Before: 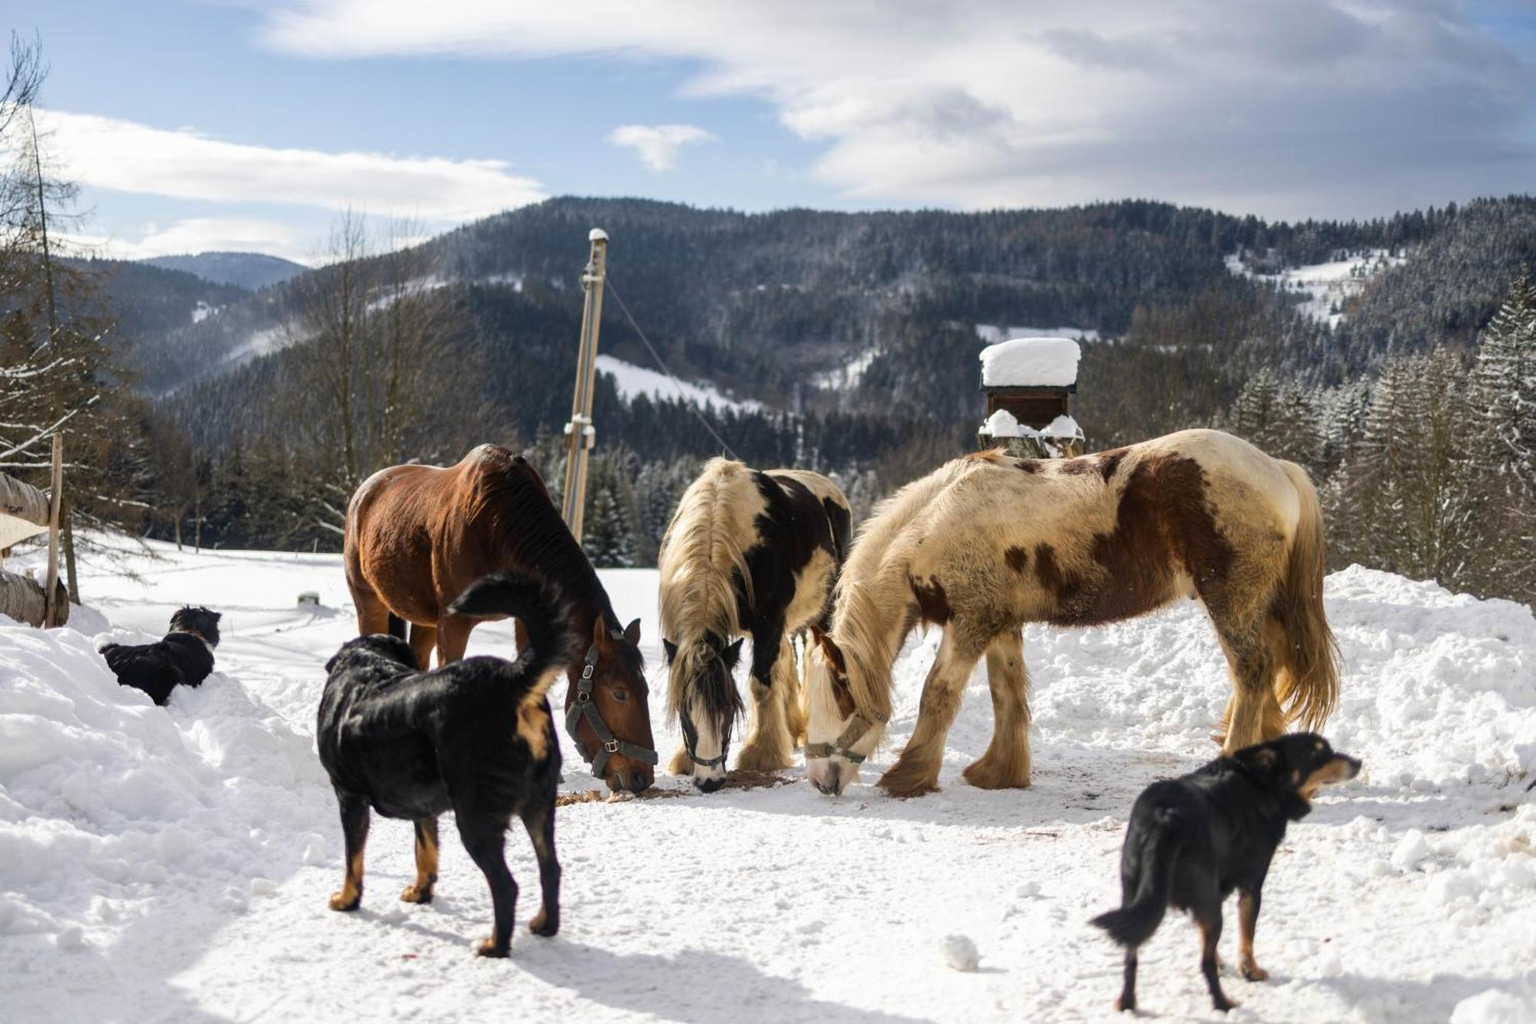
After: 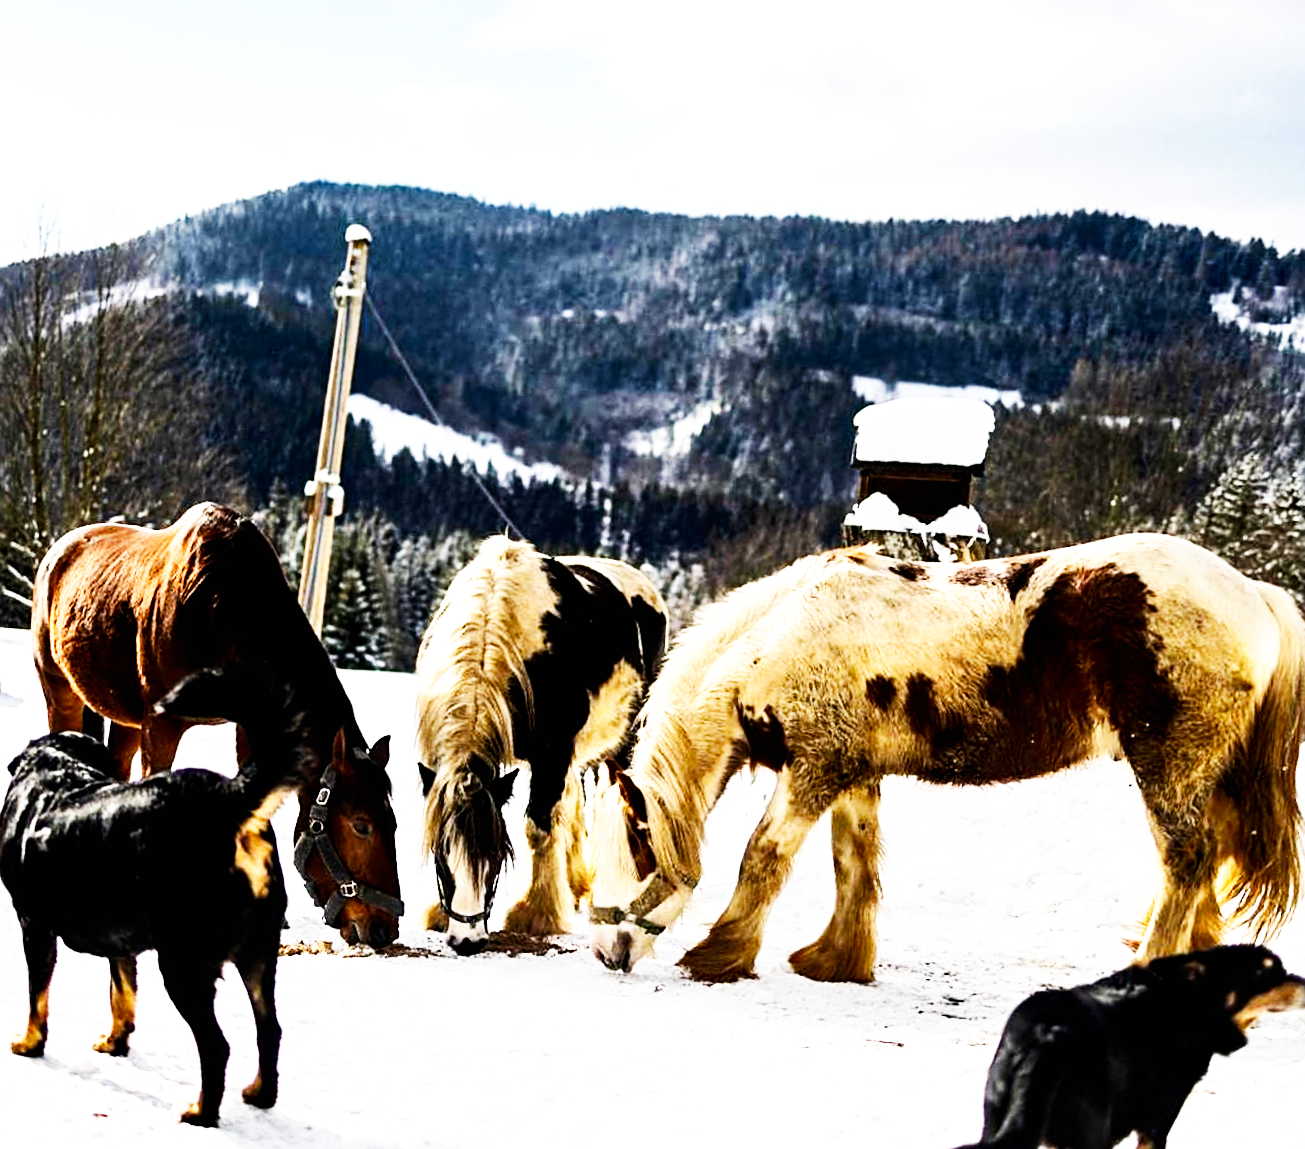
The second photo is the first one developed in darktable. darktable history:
base curve: curves: ch0 [(0, 0) (0.007, 0.004) (0.027, 0.03) (0.046, 0.07) (0.207, 0.54) (0.442, 0.872) (0.673, 0.972) (1, 1)], preserve colors none
sharpen: on, module defaults
shadows and highlights: shadows 37.27, highlights -28.18, soften with gaussian
exposure: black level correction 0.012, compensate highlight preservation false
rotate and perspective: rotation 0.062°, lens shift (vertical) 0.115, lens shift (horizontal) -0.133, crop left 0.047, crop right 0.94, crop top 0.061, crop bottom 0.94
tone equalizer: -8 EV -0.75 EV, -7 EV -0.7 EV, -6 EV -0.6 EV, -5 EV -0.4 EV, -3 EV 0.4 EV, -2 EV 0.6 EV, -1 EV 0.7 EV, +0 EV 0.75 EV, edges refinement/feathering 500, mask exposure compensation -1.57 EV, preserve details no
crop and rotate: angle -3.27°, left 14.277%, top 0.028%, right 10.766%, bottom 0.028%
haze removal: compatibility mode true, adaptive false
